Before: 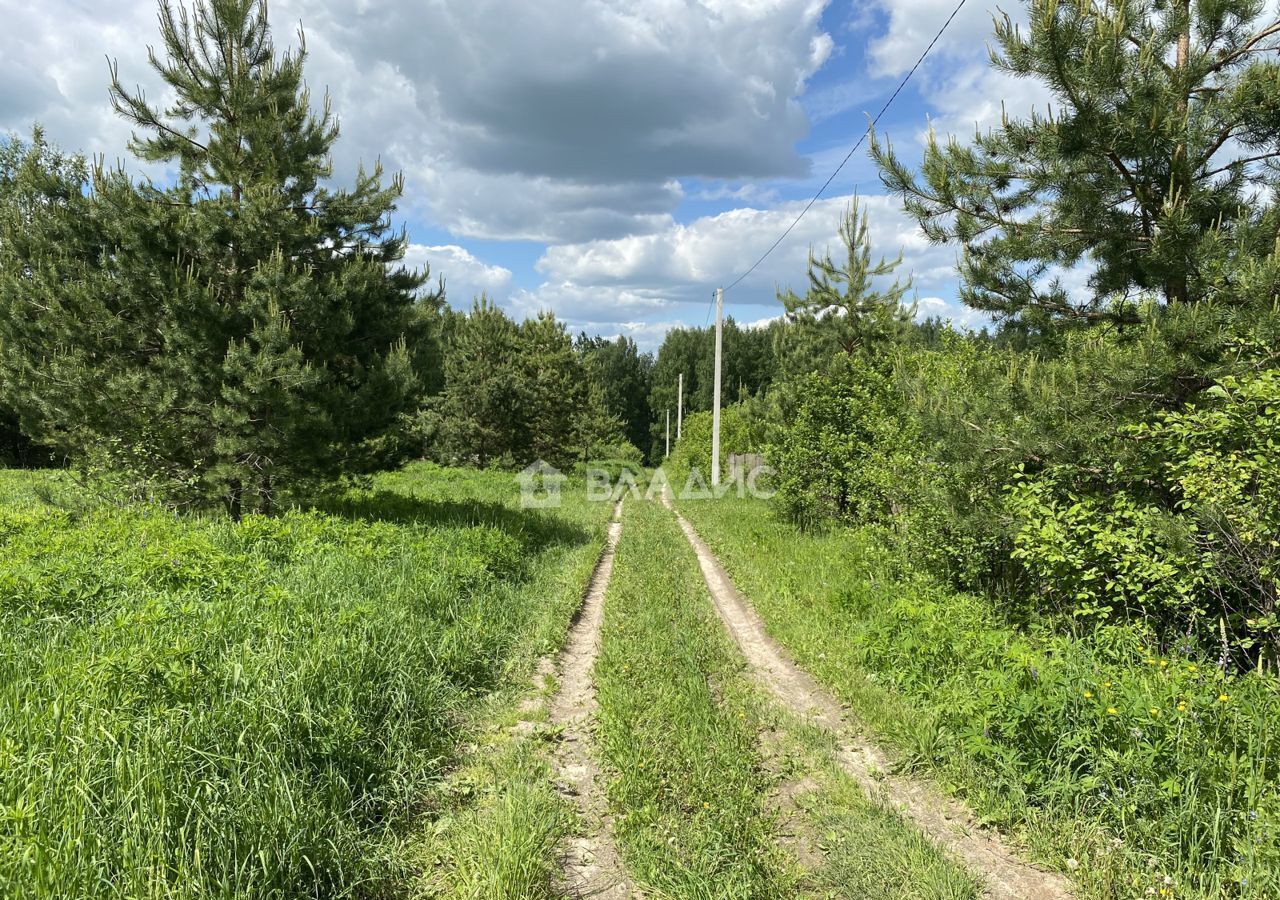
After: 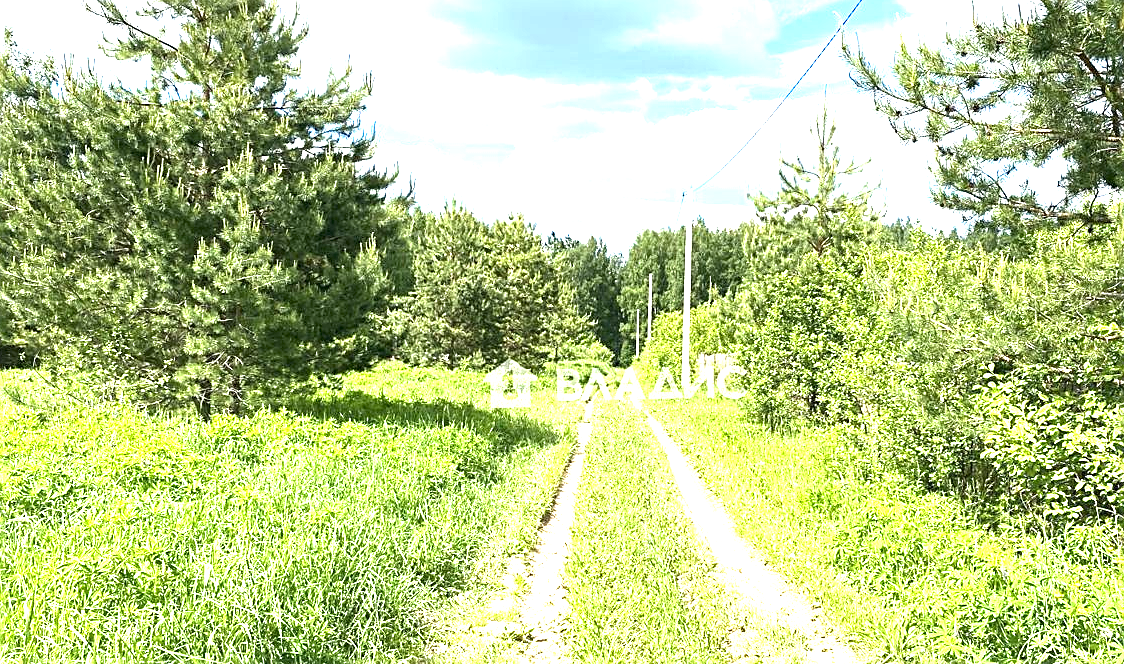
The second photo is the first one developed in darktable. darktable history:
exposure: exposure 2.176 EV, compensate highlight preservation false
sharpen: on, module defaults
crop and rotate: left 2.377%, top 11.161%, right 9.762%, bottom 15.034%
haze removal: compatibility mode true, adaptive false
